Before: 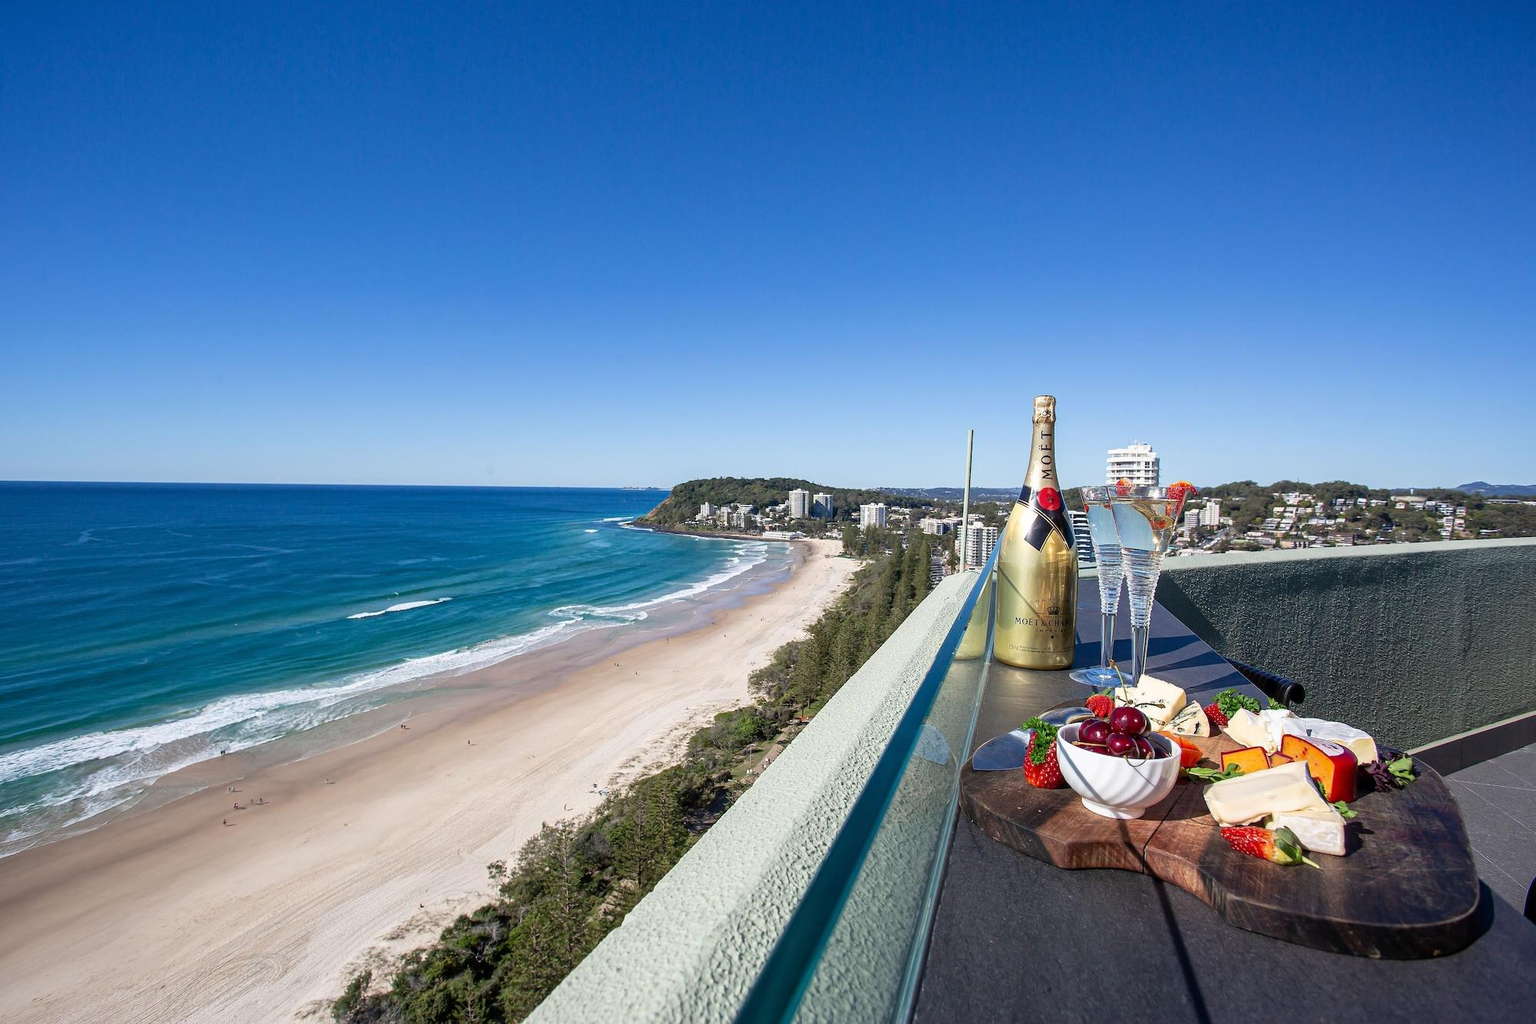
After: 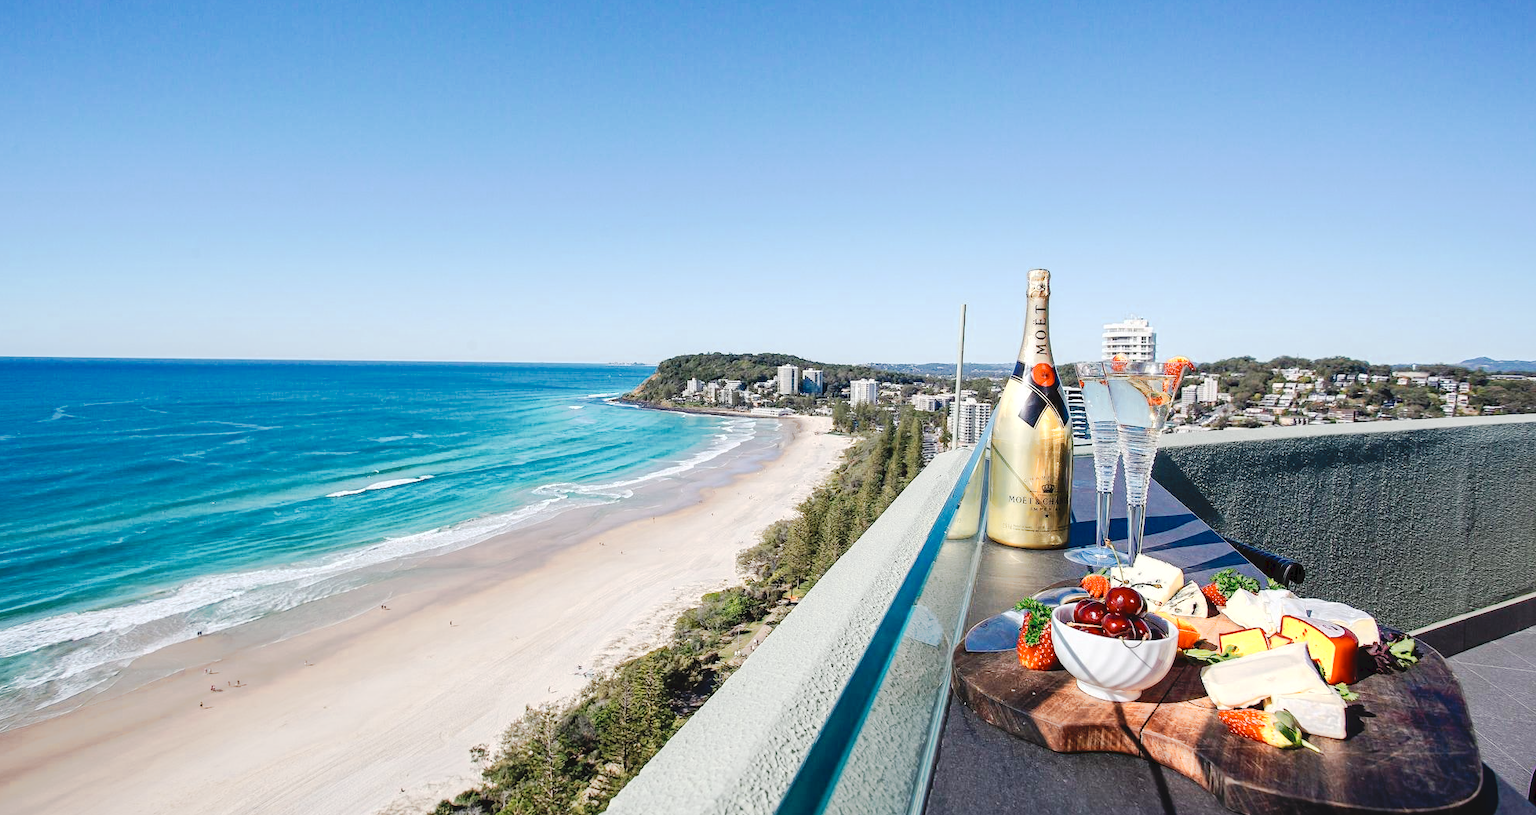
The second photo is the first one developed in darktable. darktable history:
tone curve: curves: ch0 [(0, 0) (0.003, 0.058) (0.011, 0.059) (0.025, 0.061) (0.044, 0.067) (0.069, 0.084) (0.1, 0.102) (0.136, 0.124) (0.177, 0.171) (0.224, 0.246) (0.277, 0.324) (0.335, 0.411) (0.399, 0.509) (0.468, 0.605) (0.543, 0.688) (0.623, 0.738) (0.709, 0.798) (0.801, 0.852) (0.898, 0.911) (1, 1)], preserve colors none
crop and rotate: left 1.831%, top 12.962%, right 0.263%, bottom 9.045%
color zones: curves: ch0 [(0.018, 0.548) (0.197, 0.654) (0.425, 0.447) (0.605, 0.658) (0.732, 0.579)]; ch1 [(0.105, 0.531) (0.224, 0.531) (0.386, 0.39) (0.618, 0.456) (0.732, 0.456) (0.956, 0.421)]; ch2 [(0.039, 0.583) (0.215, 0.465) (0.399, 0.544) (0.465, 0.548) (0.614, 0.447) (0.724, 0.43) (0.882, 0.623) (0.956, 0.632)]
